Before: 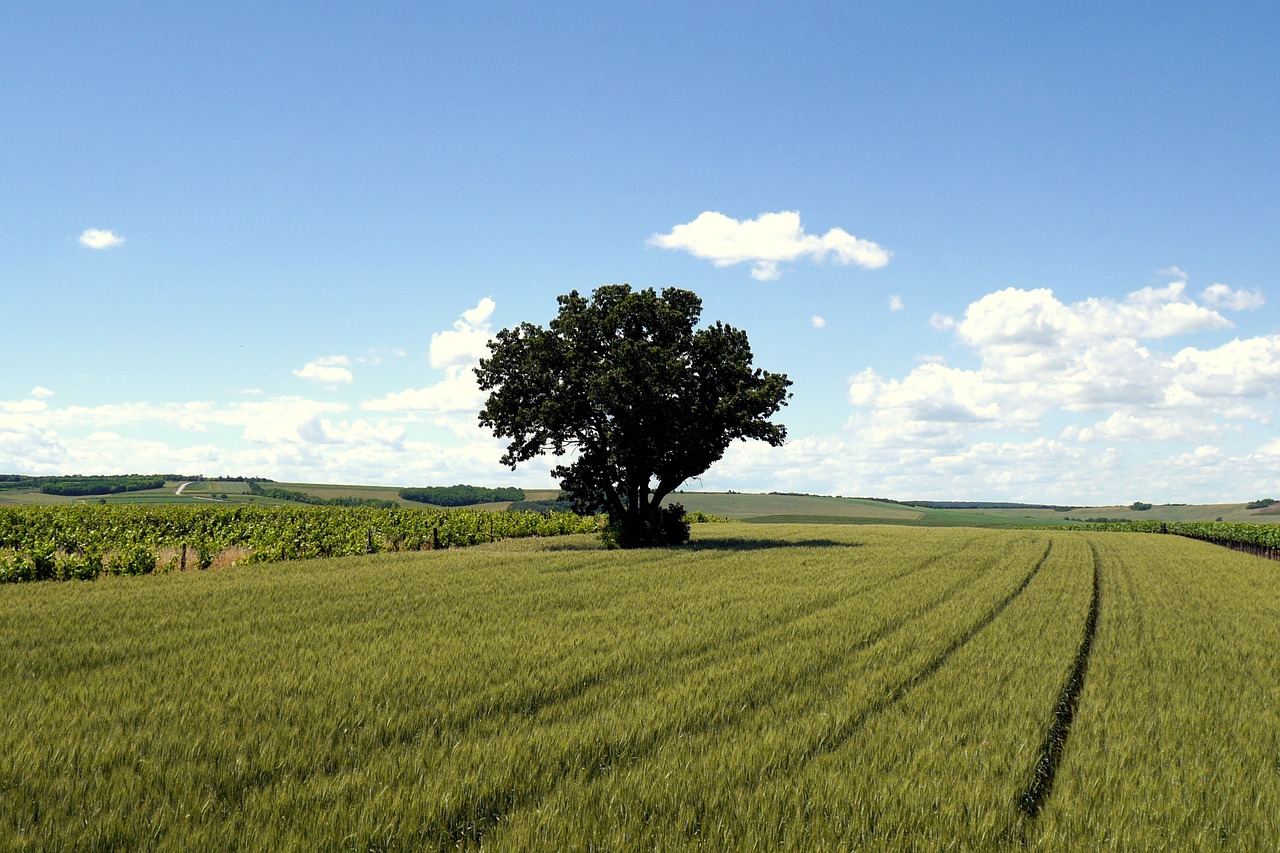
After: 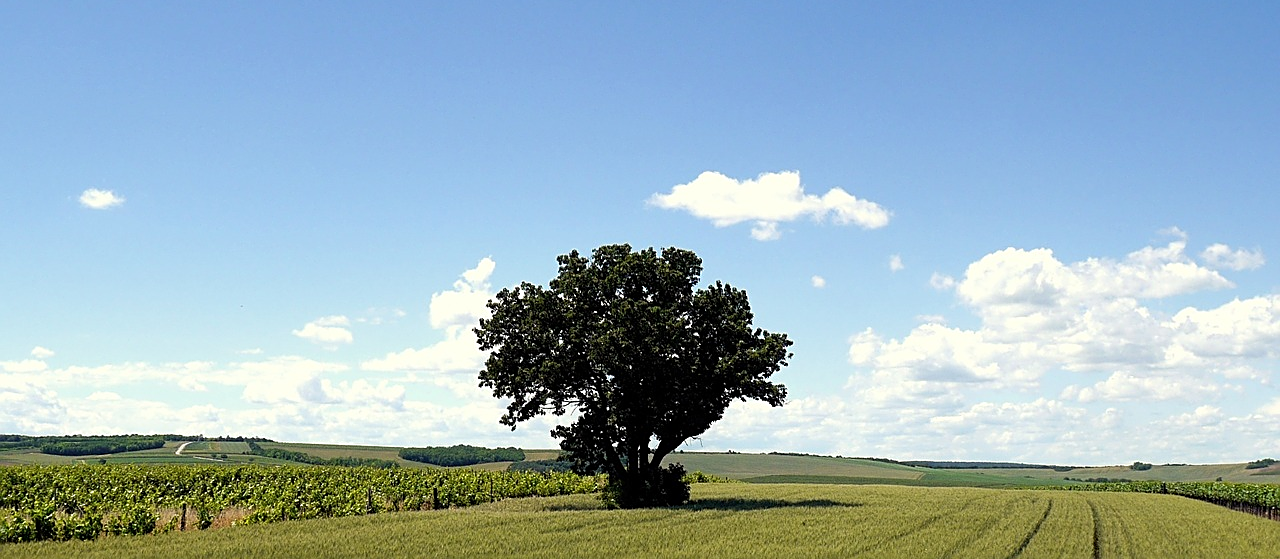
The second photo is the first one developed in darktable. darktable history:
crop and rotate: top 4.848%, bottom 29.503%
sharpen: on, module defaults
white balance: red 1, blue 1
